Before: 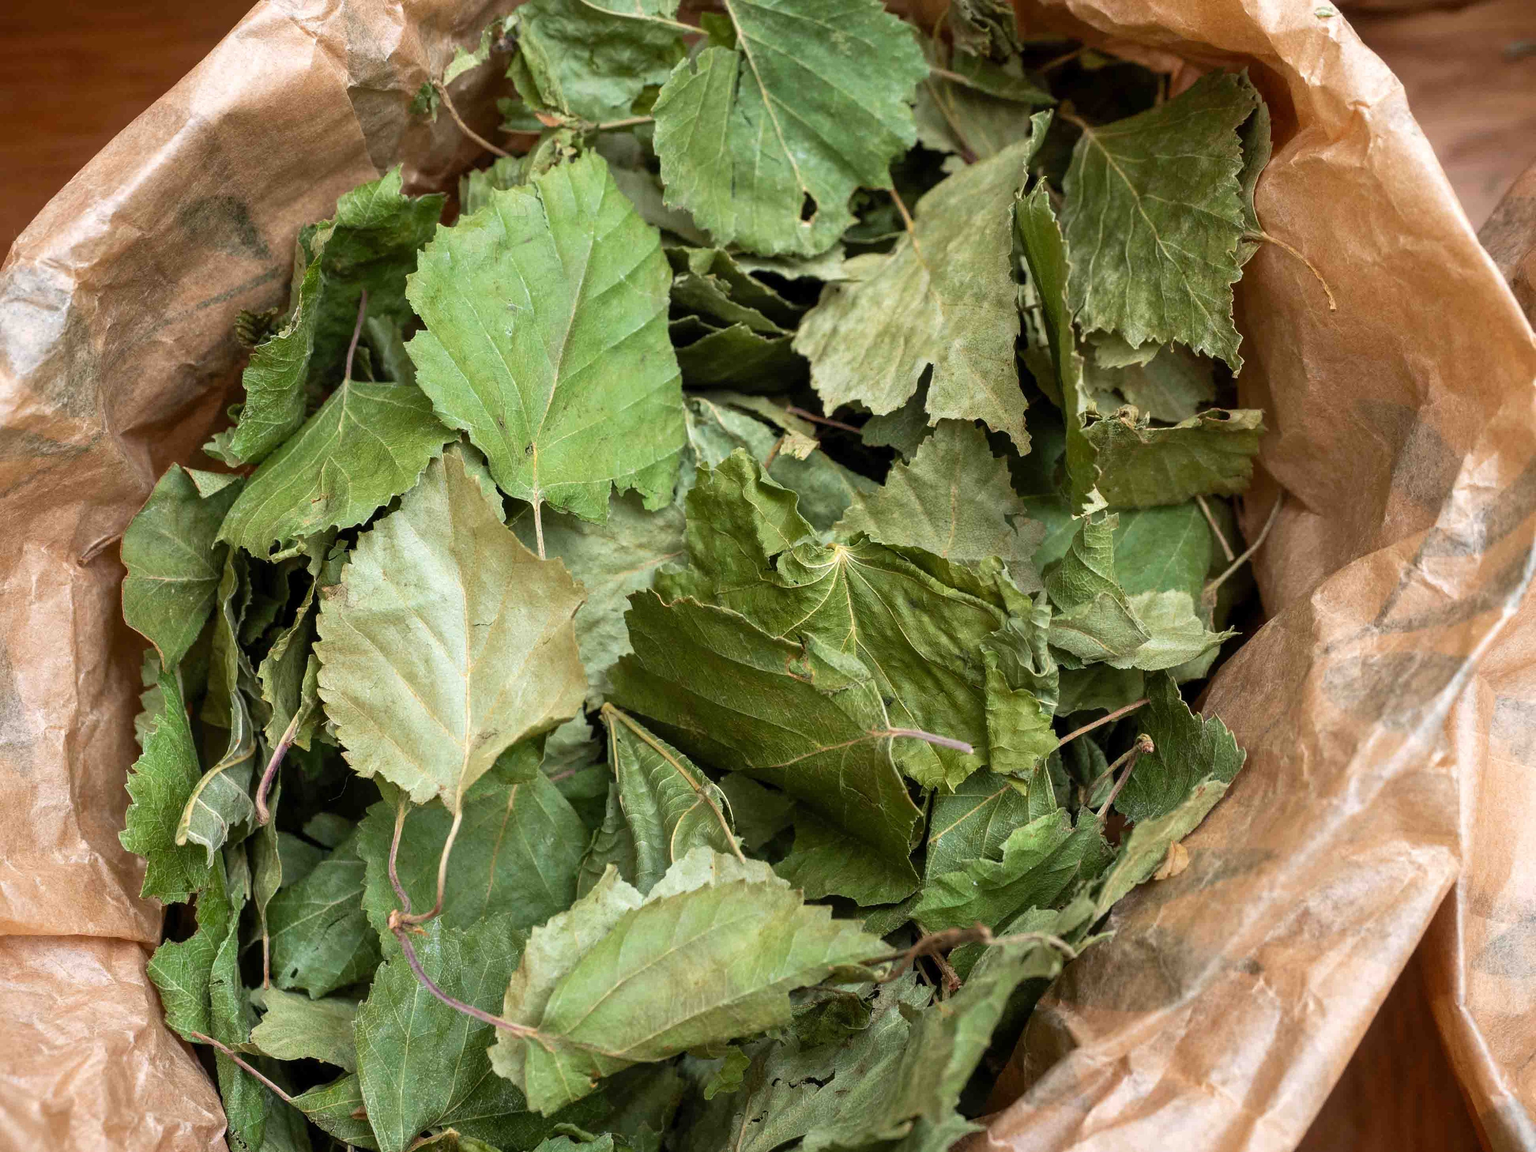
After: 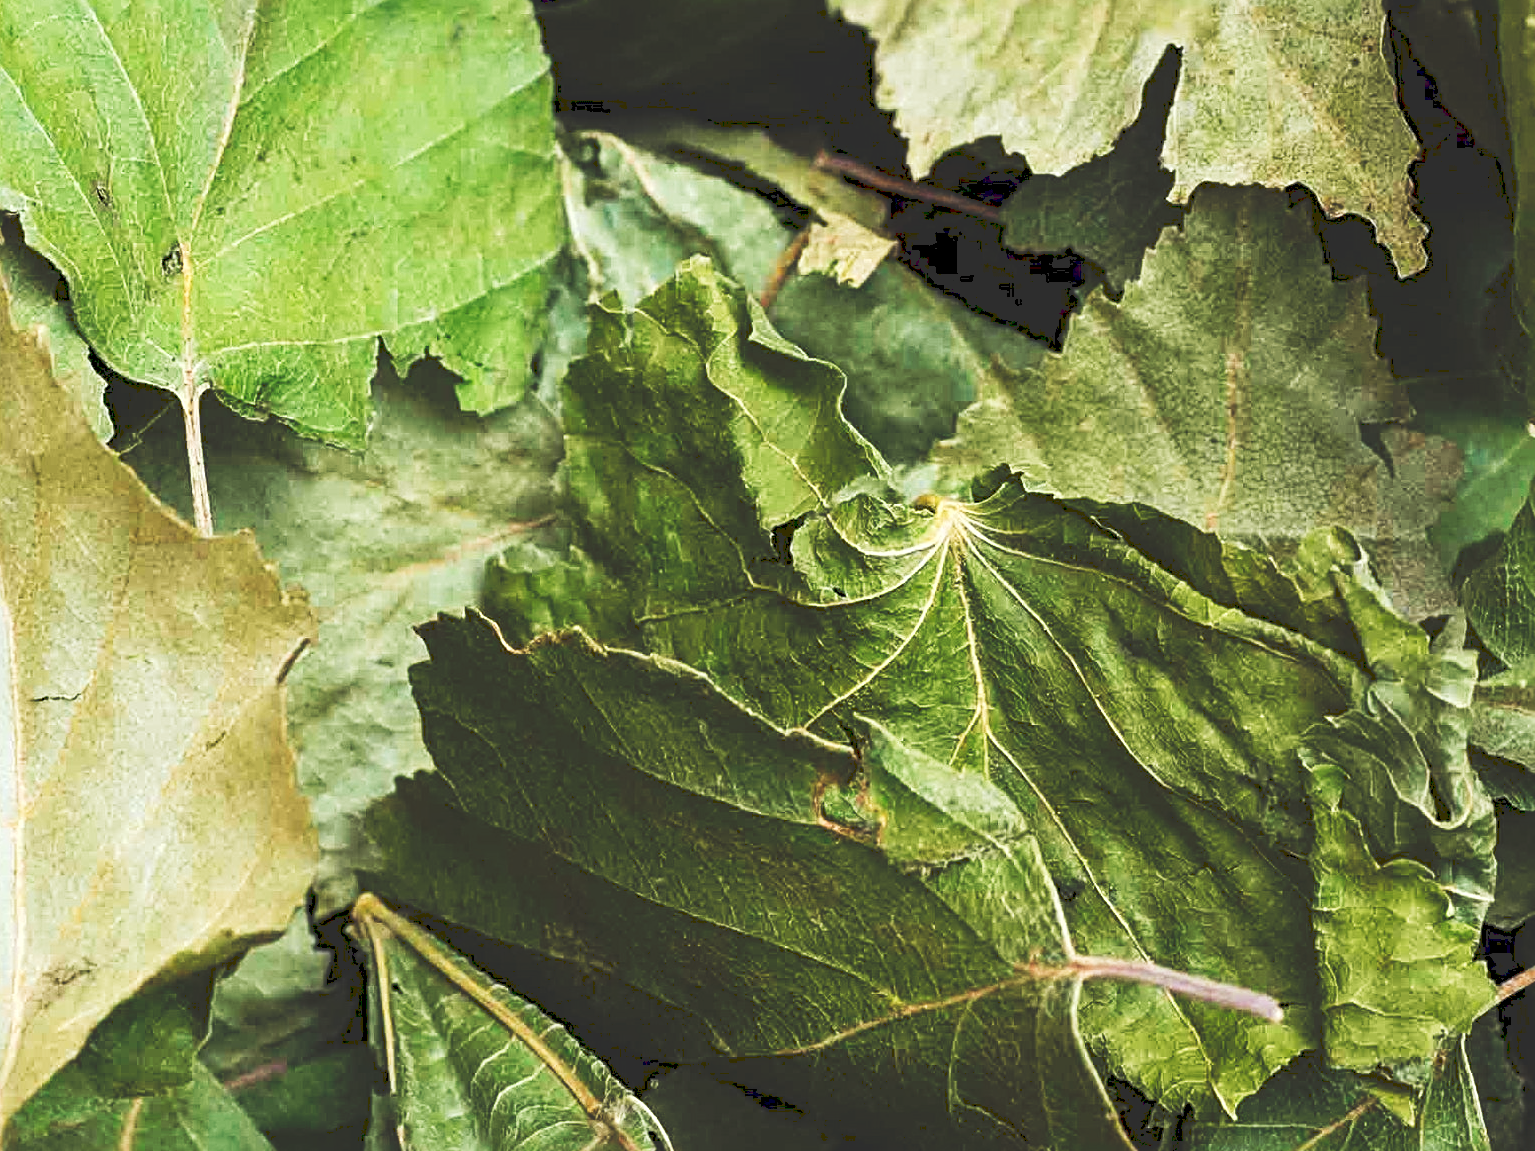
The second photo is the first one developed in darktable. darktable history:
tone curve: curves: ch0 [(0, 0) (0.003, 0.183) (0.011, 0.183) (0.025, 0.184) (0.044, 0.188) (0.069, 0.197) (0.1, 0.204) (0.136, 0.212) (0.177, 0.226) (0.224, 0.24) (0.277, 0.273) (0.335, 0.322) (0.399, 0.388) (0.468, 0.468) (0.543, 0.579) (0.623, 0.686) (0.709, 0.792) (0.801, 0.877) (0.898, 0.939) (1, 1)], preserve colors none
sharpen: radius 4
crop: left 30%, top 30%, right 30%, bottom 30%
